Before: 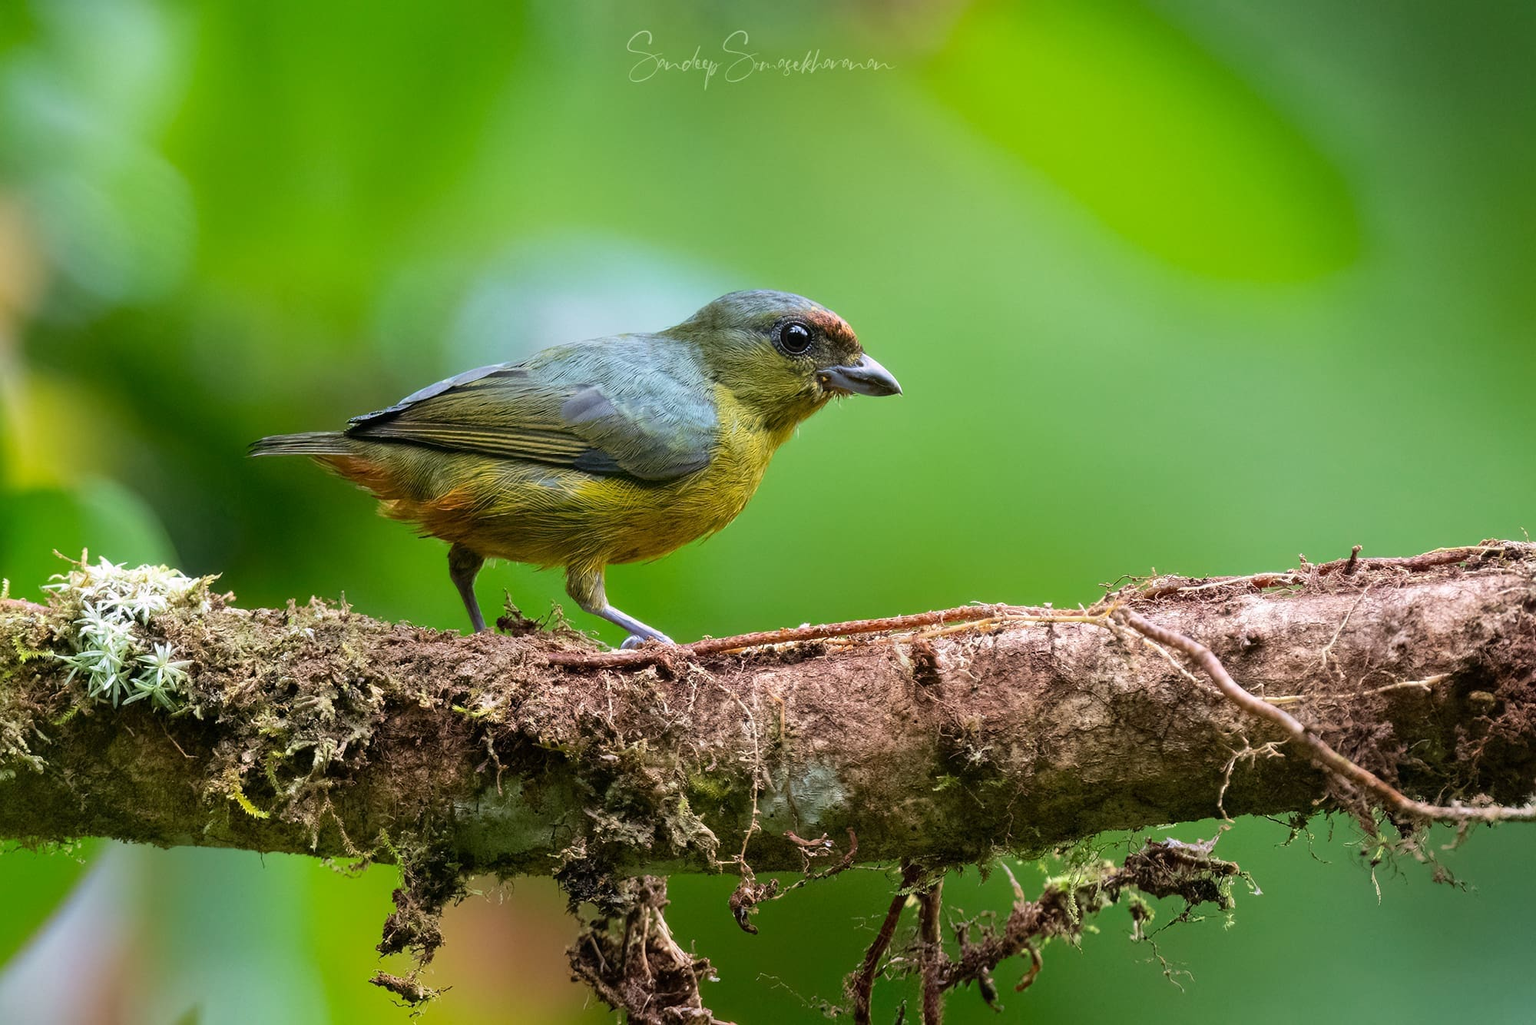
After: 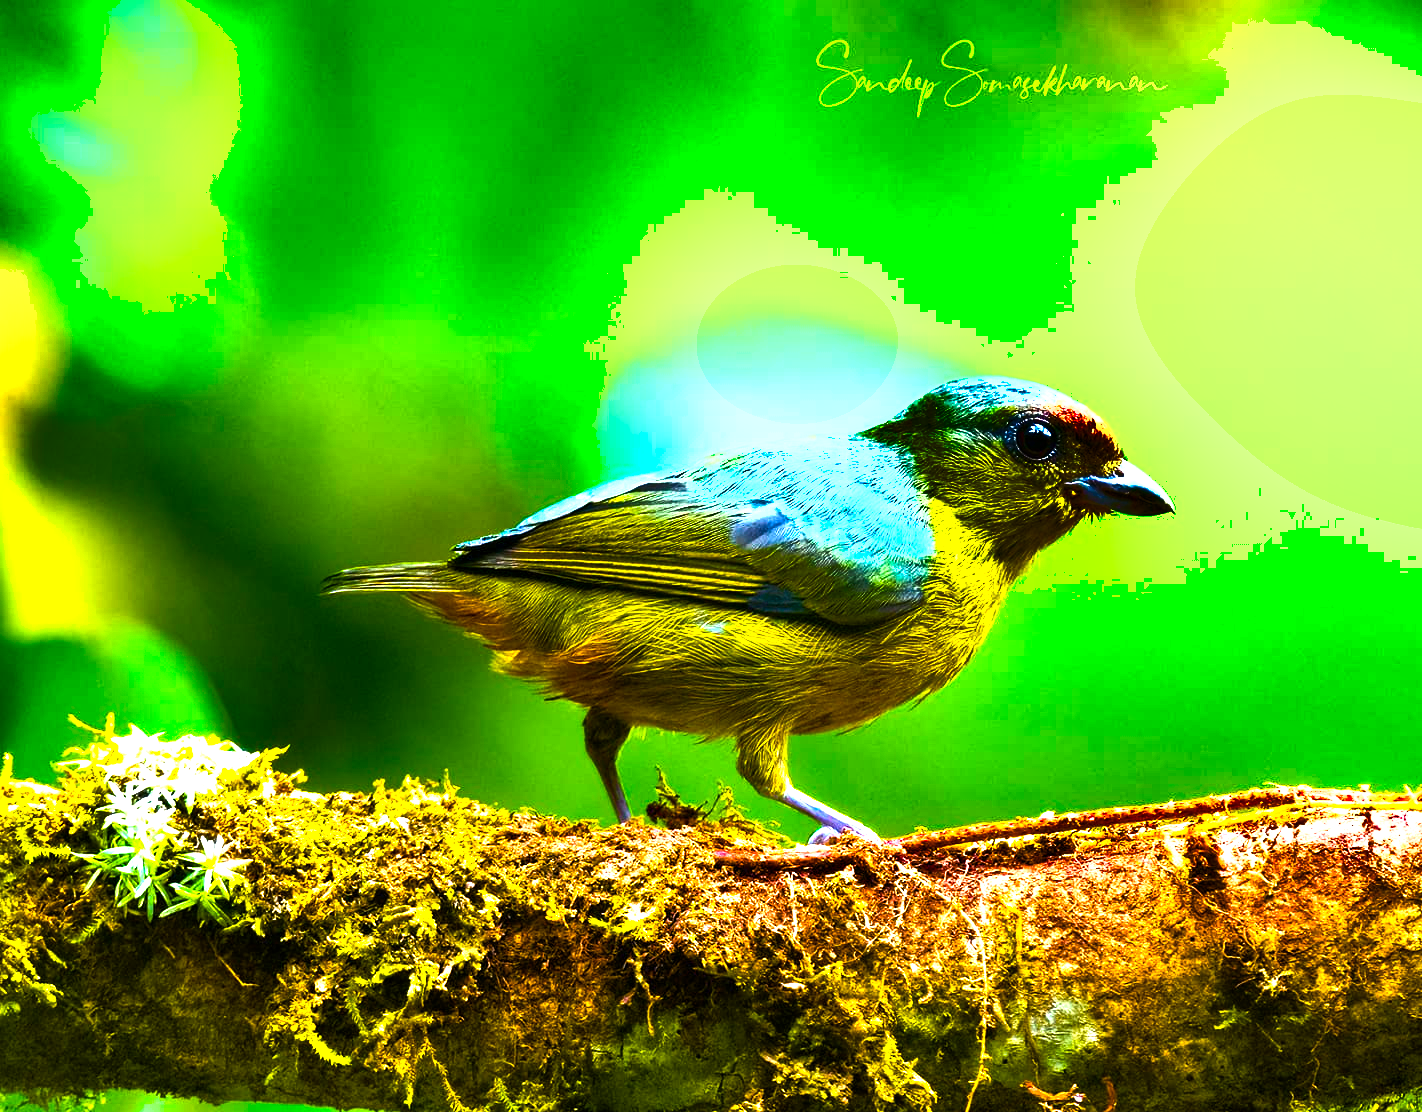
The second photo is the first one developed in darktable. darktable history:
exposure: exposure -0.242 EV, compensate highlight preservation false
color balance rgb: linear chroma grading › global chroma 20%, perceptual saturation grading › global saturation 65%, perceptual saturation grading › highlights 60%, perceptual saturation grading › mid-tones 50%, perceptual saturation grading › shadows 50%, perceptual brilliance grading › global brilliance 30%, perceptual brilliance grading › highlights 50%, perceptual brilliance grading › mid-tones 50%, perceptual brilliance grading › shadows -22%, global vibrance 20%
crop: right 28.885%, bottom 16.626%
shadows and highlights: radius 118.69, shadows 42.21, highlights -61.56, soften with gaussian
color balance: output saturation 120%
